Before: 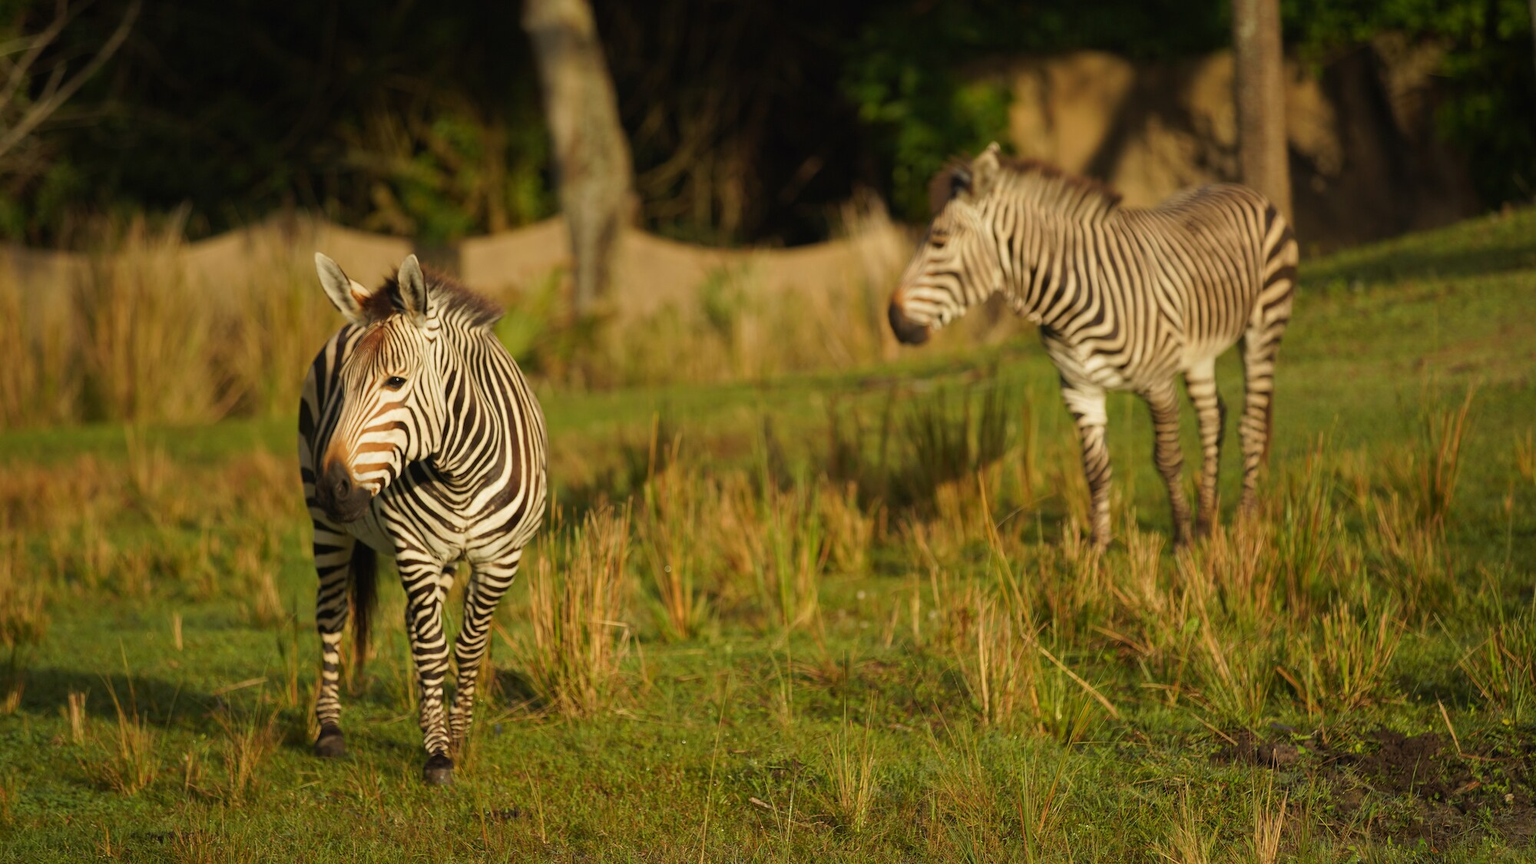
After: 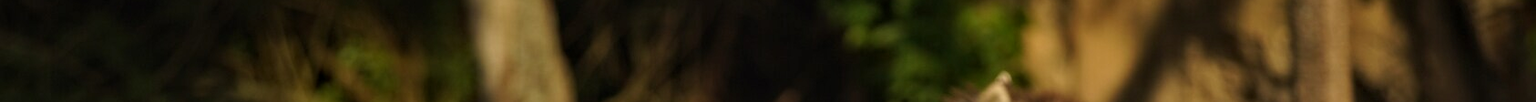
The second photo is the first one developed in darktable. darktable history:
crop and rotate: left 9.644%, top 9.491%, right 6.021%, bottom 80.509%
levels: levels [0, 0.492, 0.984]
local contrast: on, module defaults
